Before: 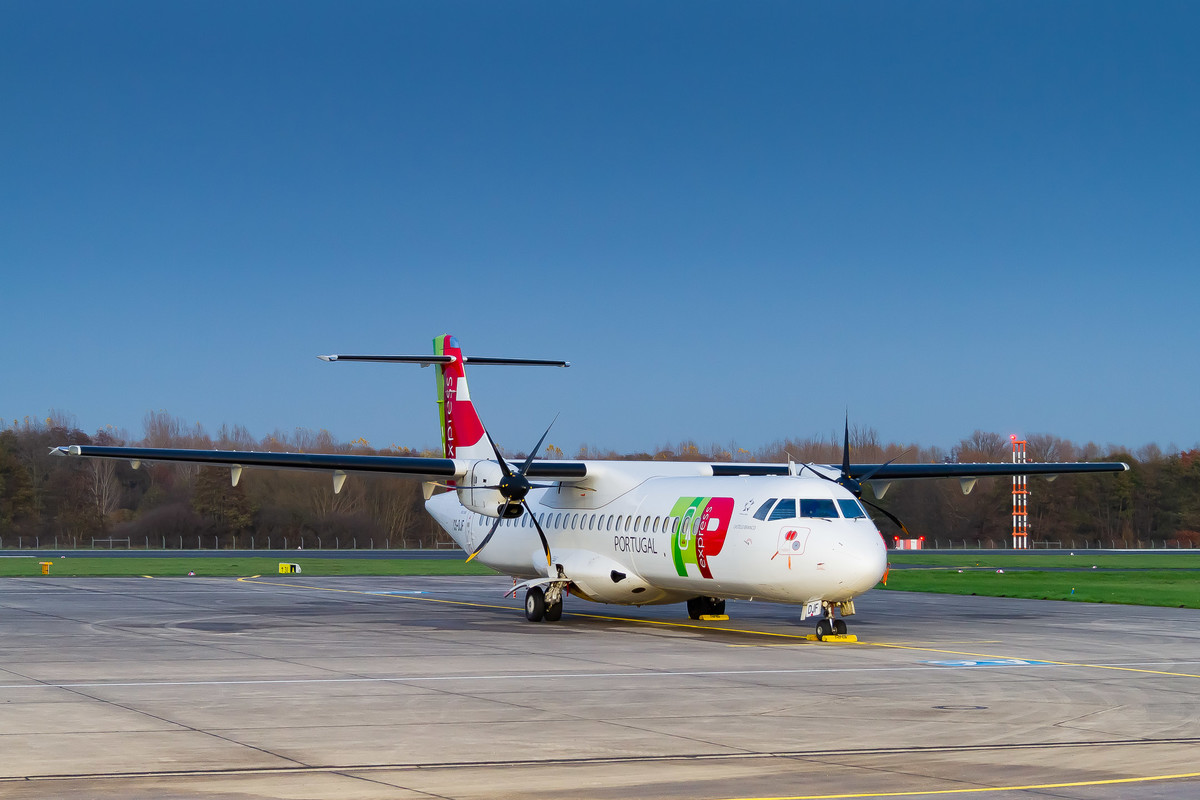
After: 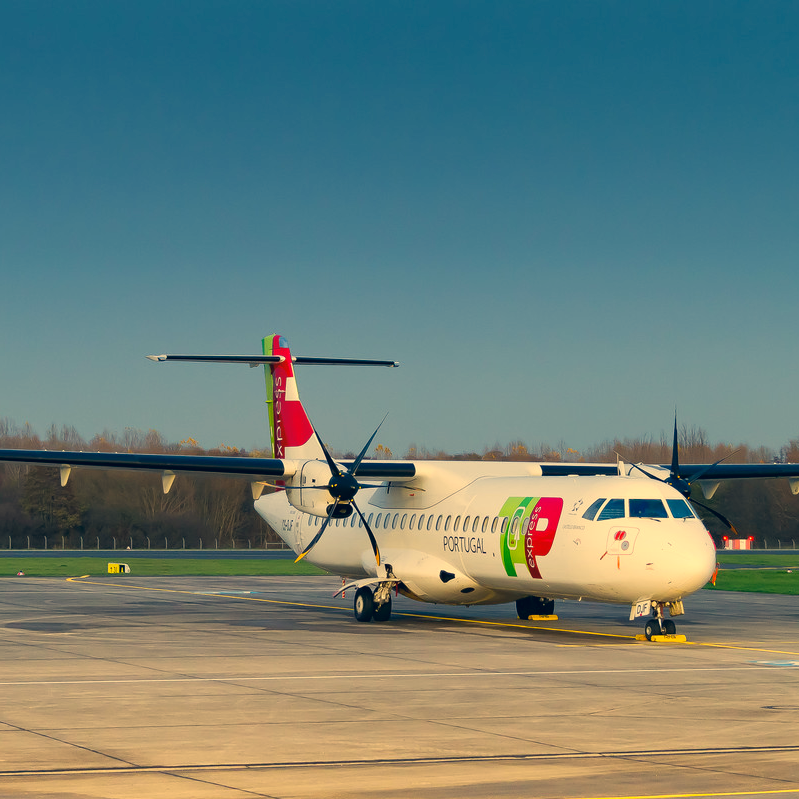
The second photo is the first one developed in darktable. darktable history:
crop and rotate: left 14.292%, right 19.041%
color correction: highlights a* 10.32, highlights b* 14.66, shadows a* -9.59, shadows b* -15.02
white balance: red 1.08, blue 0.791
